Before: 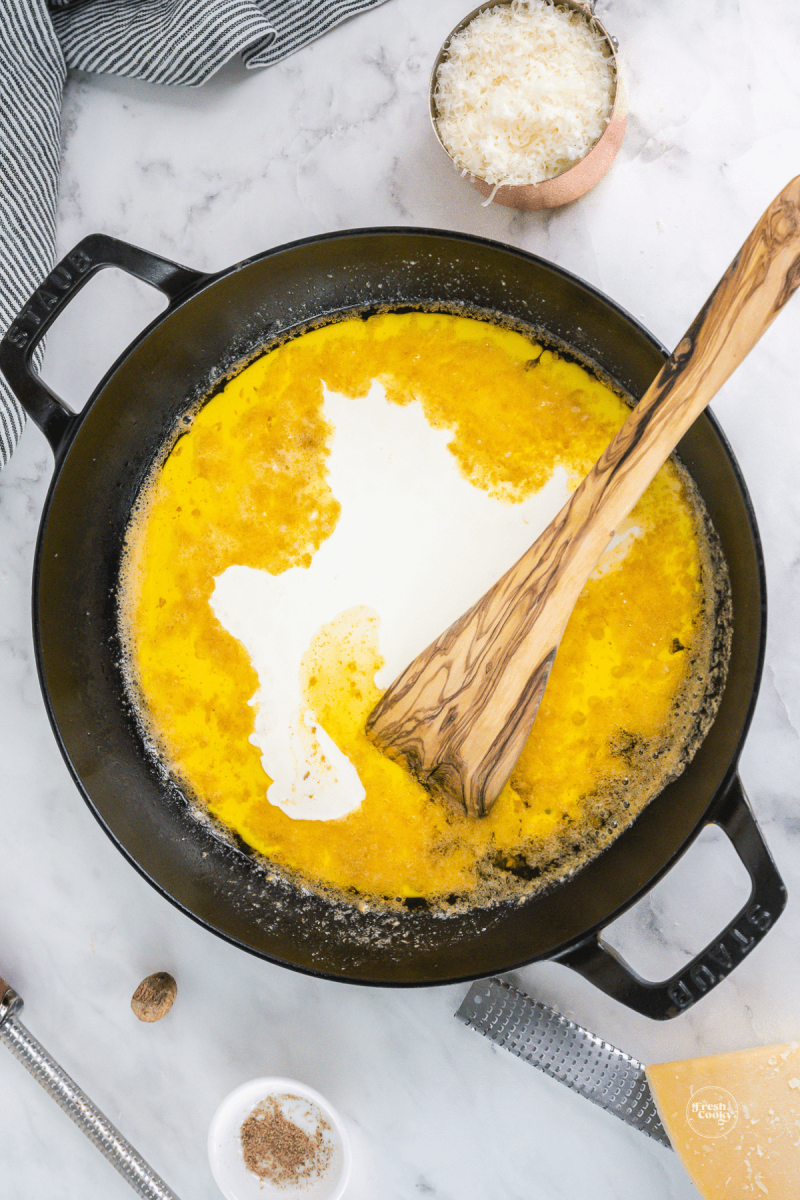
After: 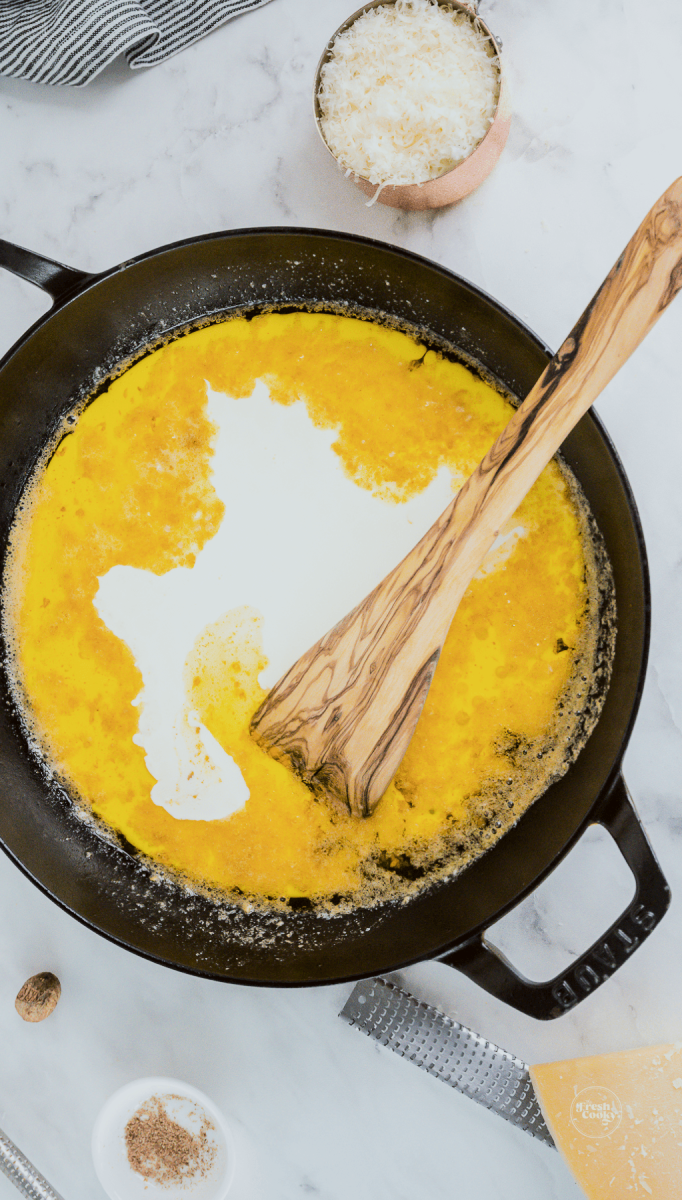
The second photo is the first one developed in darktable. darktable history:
crop and rotate: left 14.625%
color correction: highlights a* -2.77, highlights b* -2.4, shadows a* 2.3, shadows b* 3.03
filmic rgb: black relative exposure -16 EV, white relative exposure 4.93 EV, hardness 6.21
tone equalizer: -8 EV -0.434 EV, -7 EV -0.365 EV, -6 EV -0.36 EV, -5 EV -0.254 EV, -3 EV 0.205 EV, -2 EV 0.317 EV, -1 EV 0.395 EV, +0 EV 0.443 EV, edges refinement/feathering 500, mask exposure compensation -1.57 EV, preserve details no
